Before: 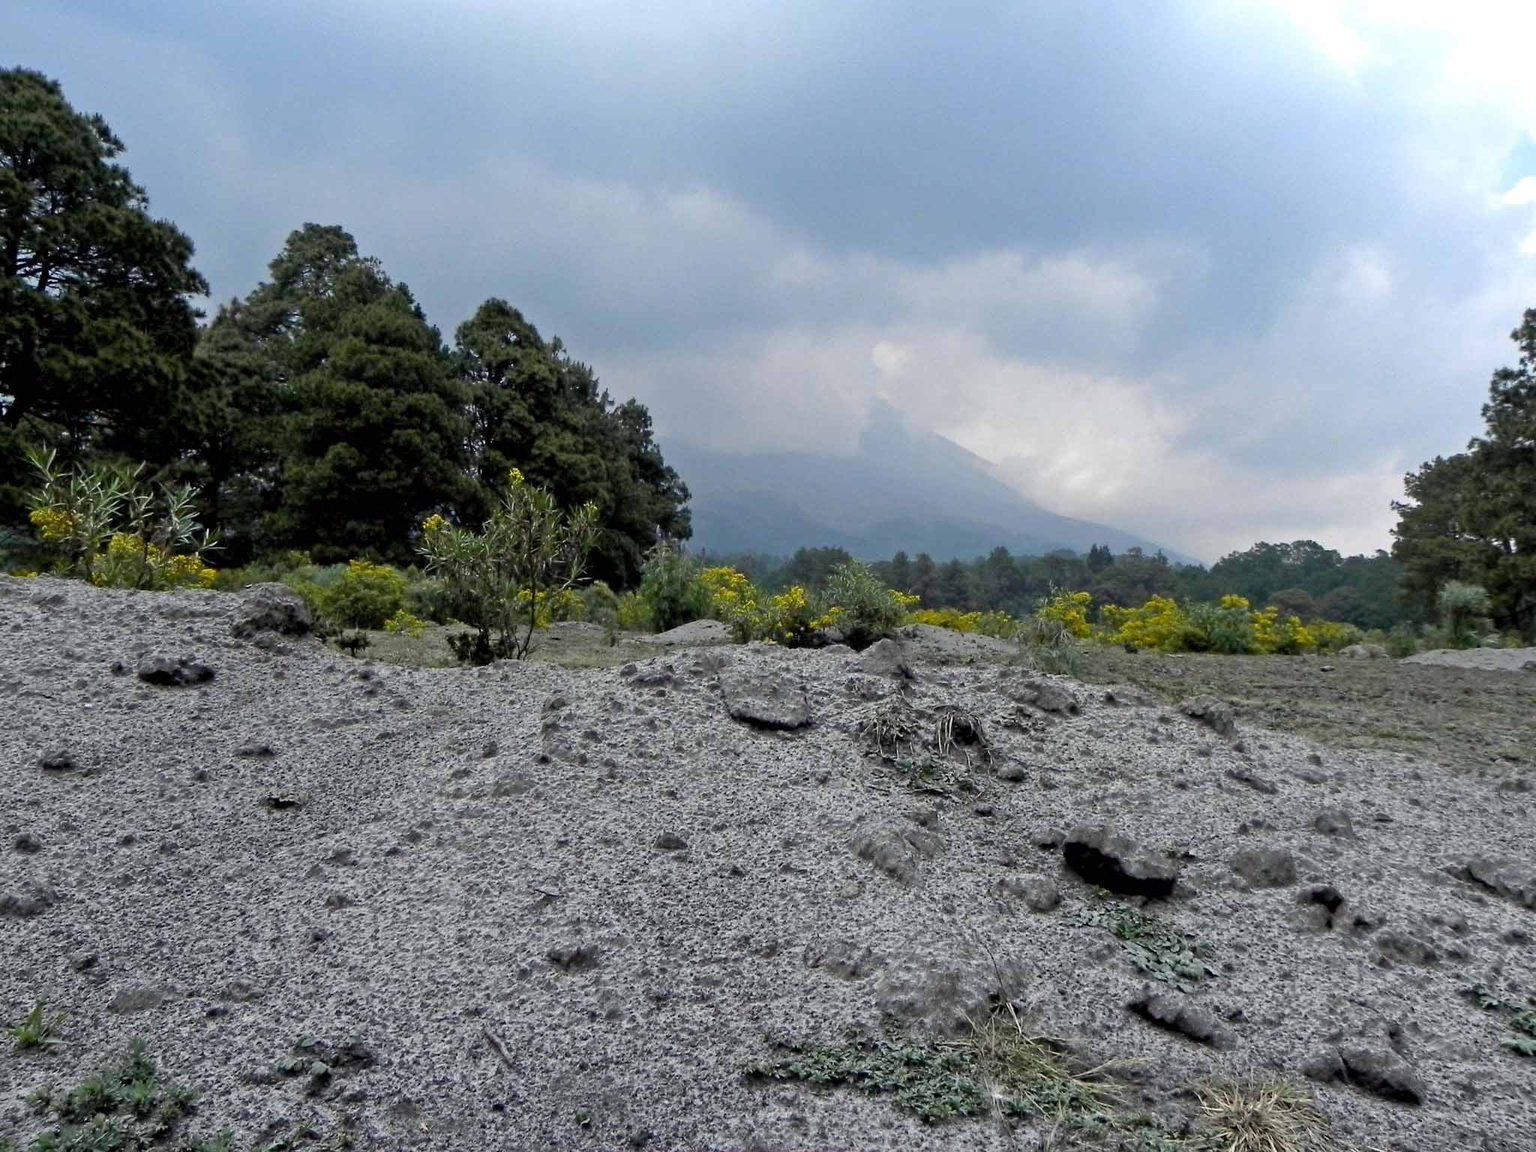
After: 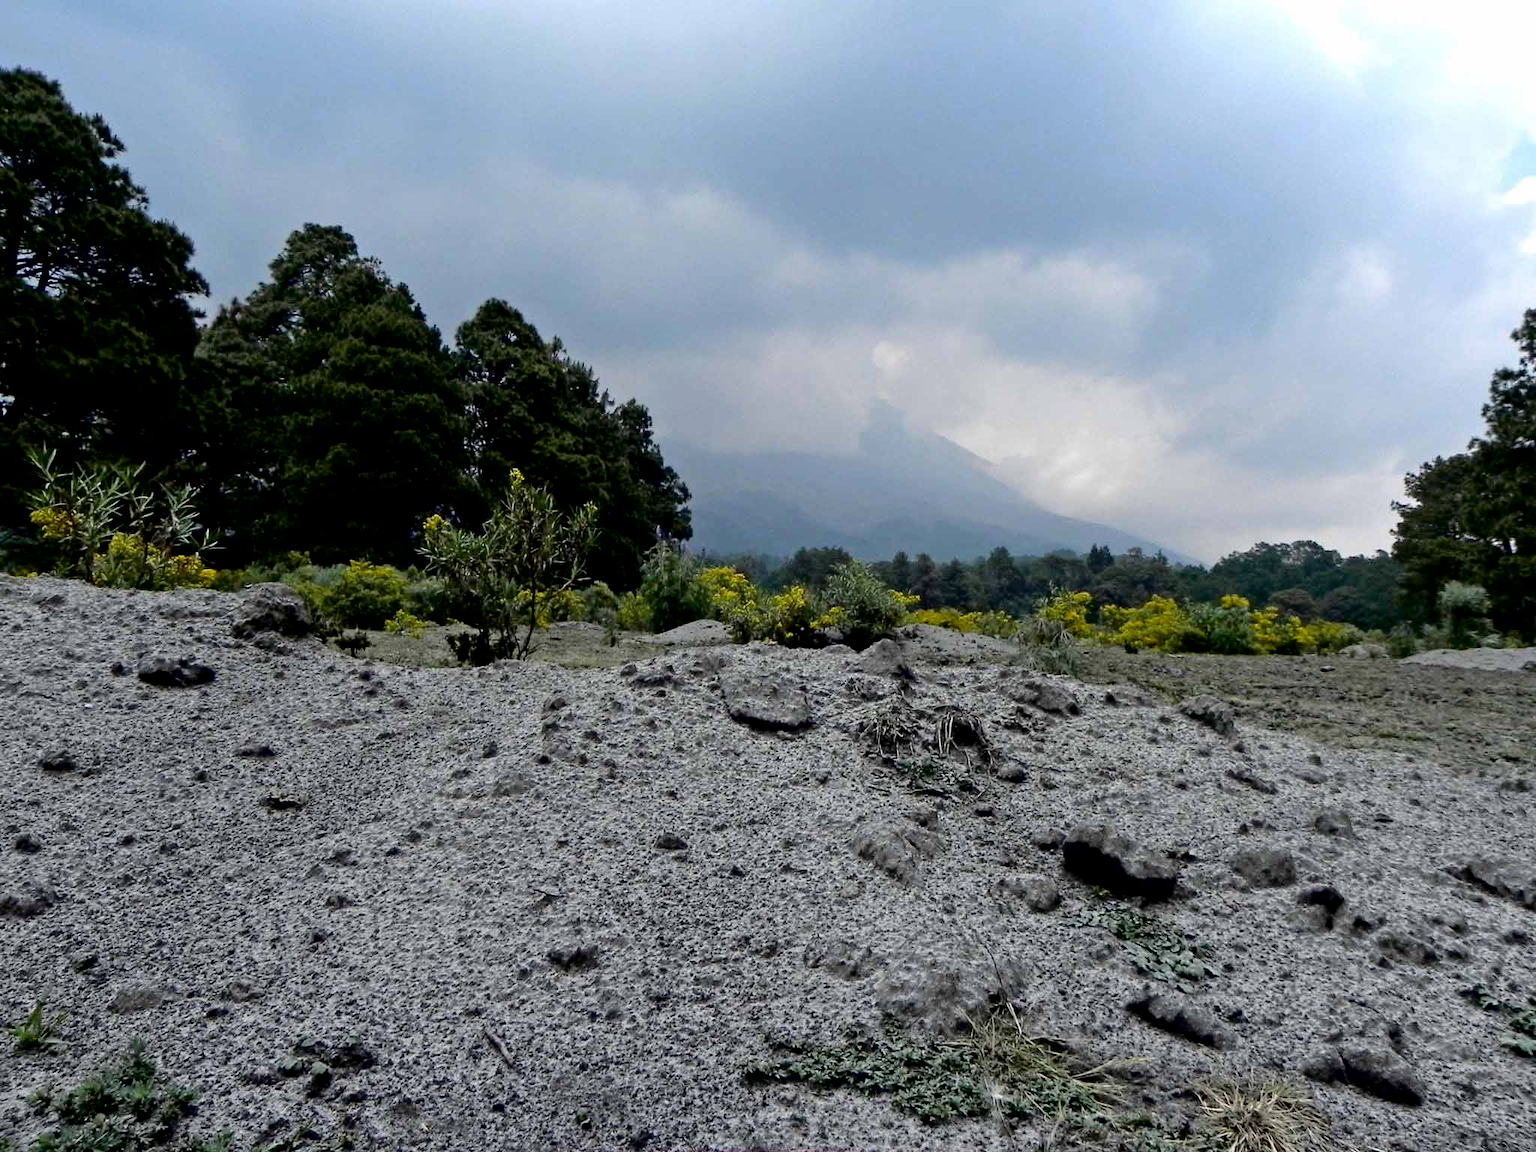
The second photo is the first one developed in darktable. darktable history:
fill light: exposure -2 EV, width 8.6
exposure: black level correction 0.012, compensate highlight preservation false
